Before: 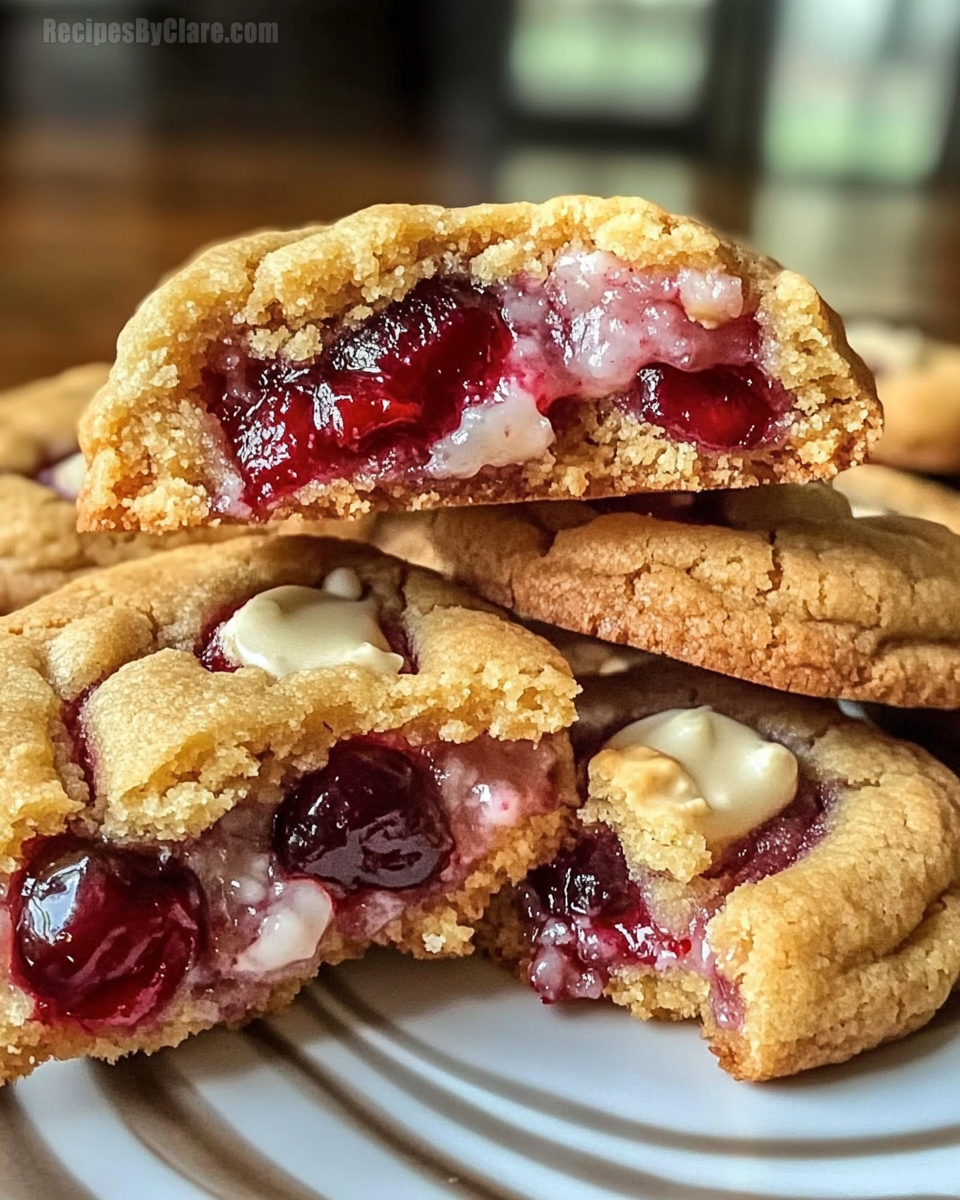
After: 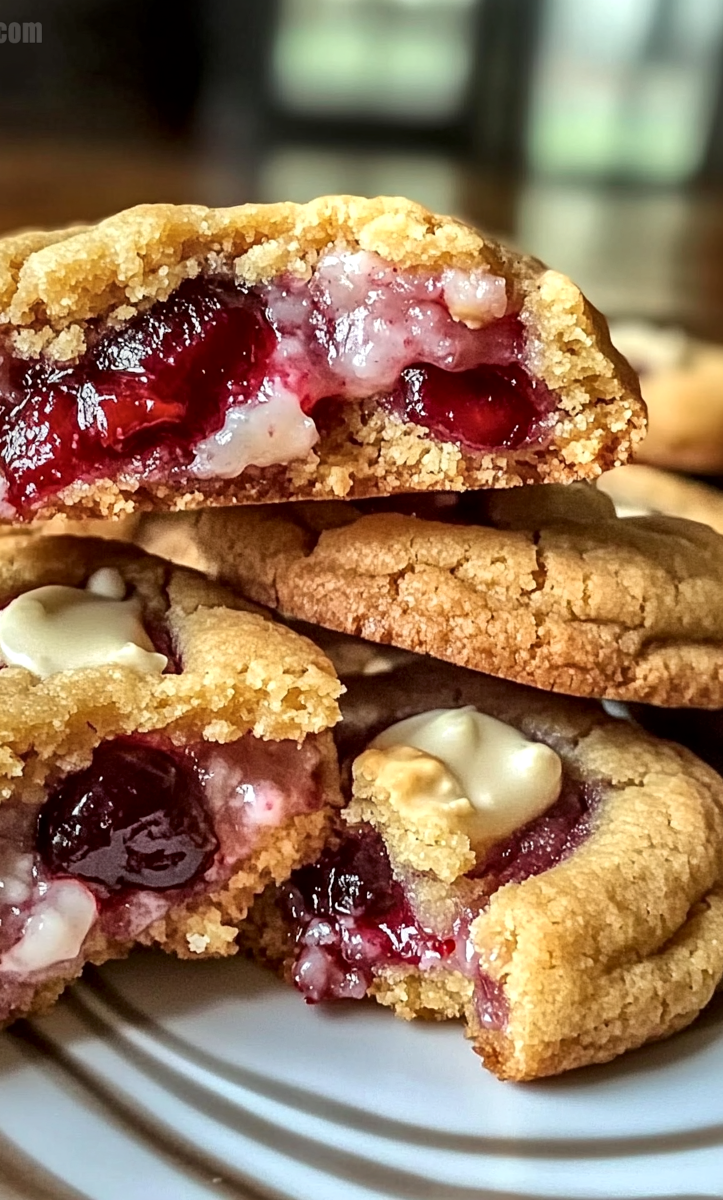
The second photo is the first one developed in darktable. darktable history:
crop and rotate: left 24.6%
local contrast: mode bilateral grid, contrast 20, coarseness 50, detail 161%, midtone range 0.2
